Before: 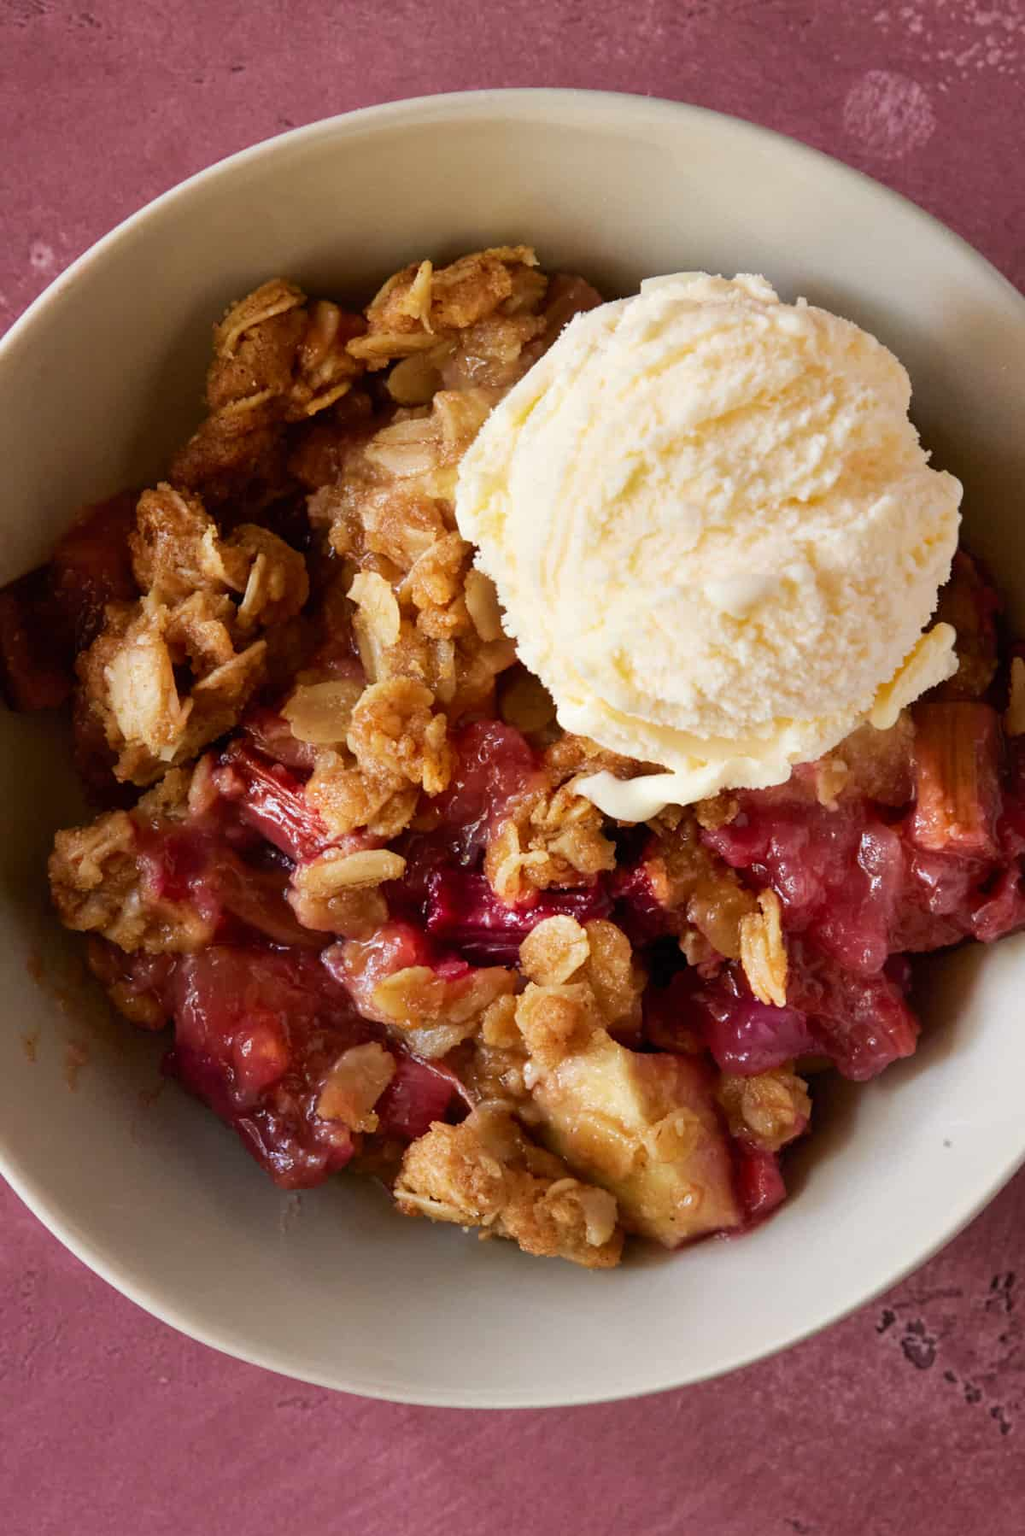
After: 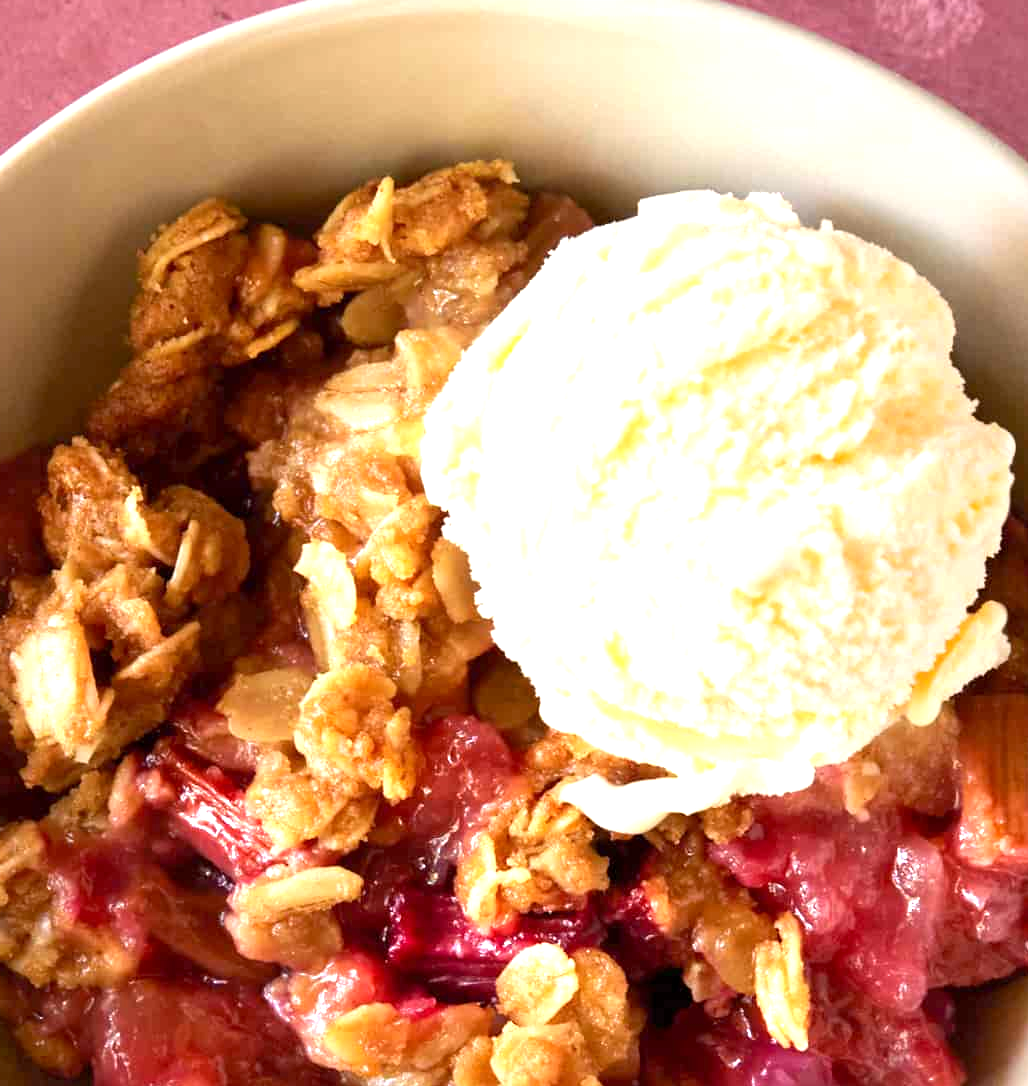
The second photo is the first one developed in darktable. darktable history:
crop and rotate: left 9.345%, top 7.22%, right 4.982%, bottom 32.331%
exposure: black level correction 0.001, exposure 1.129 EV, compensate exposure bias true, compensate highlight preservation false
